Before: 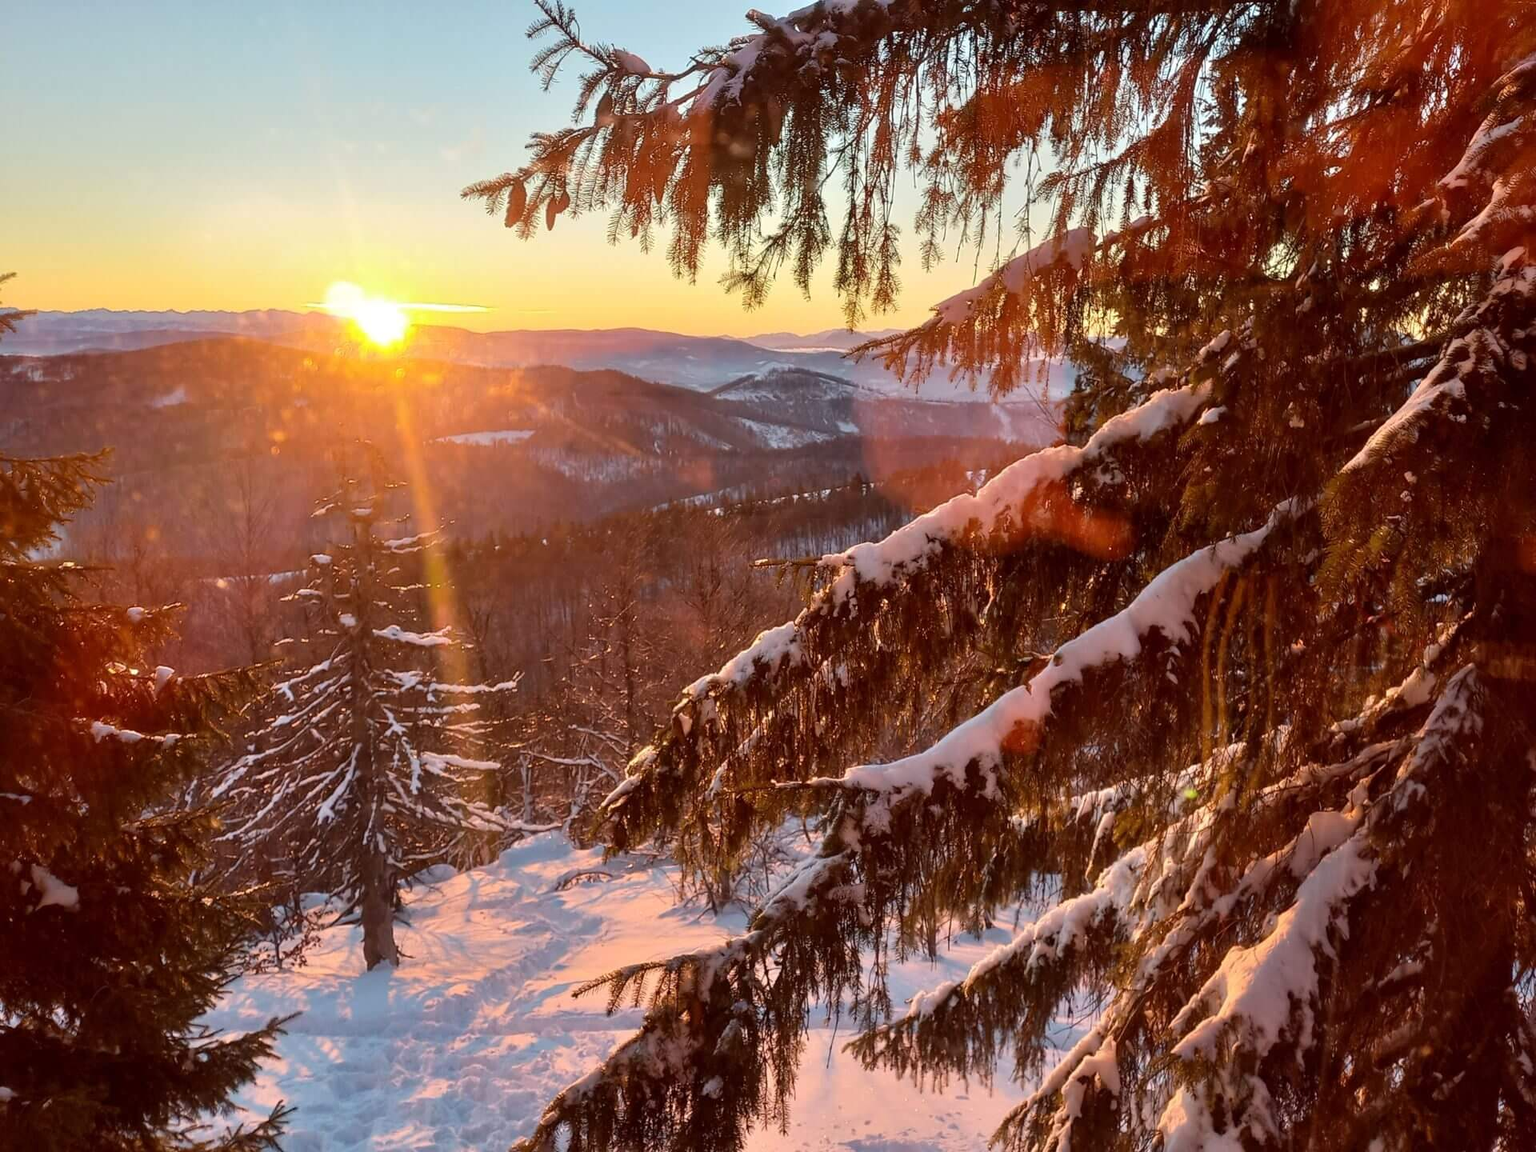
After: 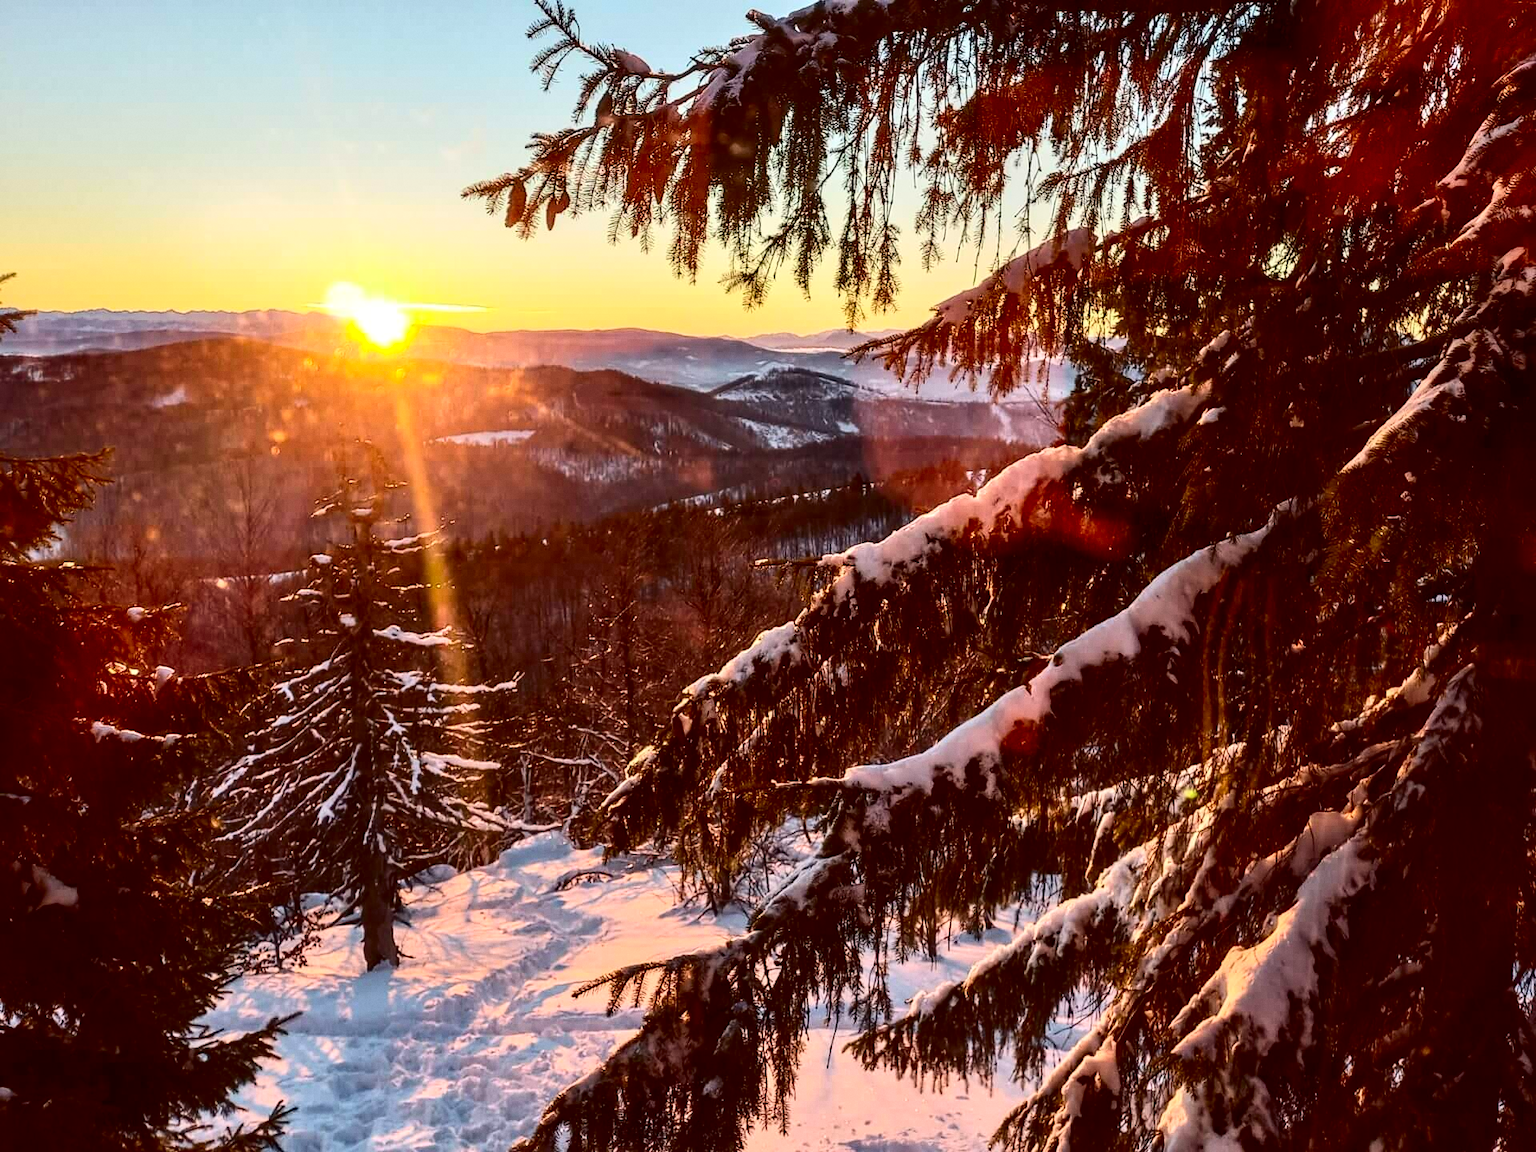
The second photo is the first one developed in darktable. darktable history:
contrast brightness saturation: contrast 0.32, brightness -0.08, saturation 0.17
grain: coarseness 0.09 ISO, strength 10%
local contrast: detail 130%
